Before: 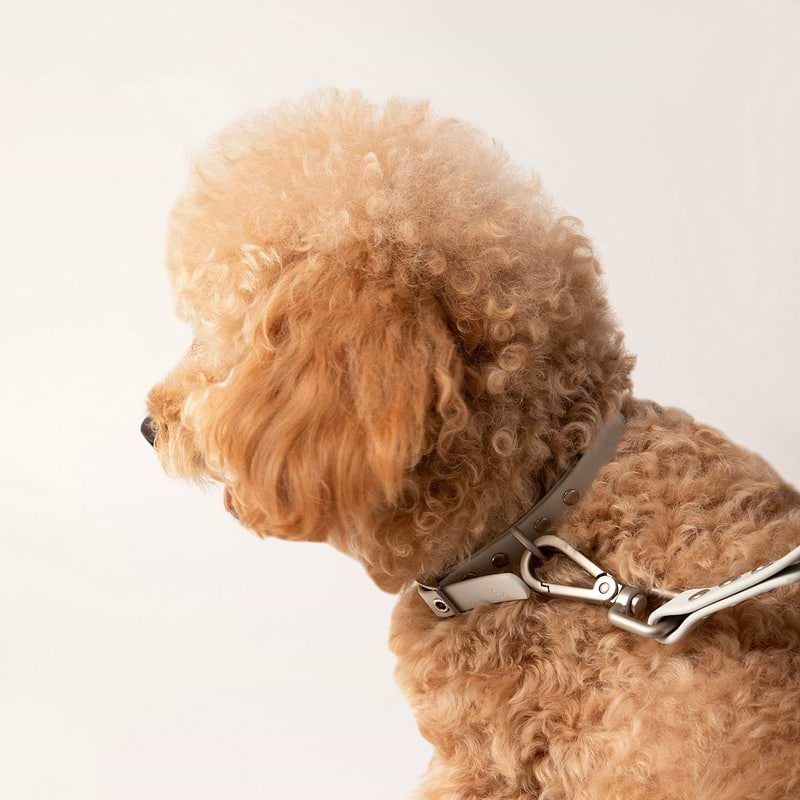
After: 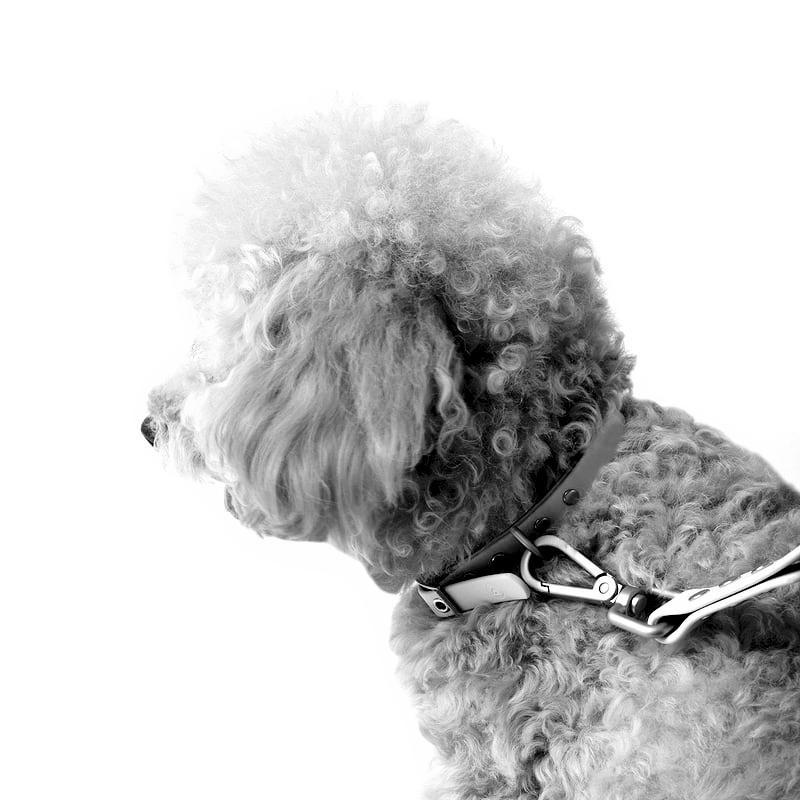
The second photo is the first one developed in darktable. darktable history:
monochrome: a 16.01, b -2.65, highlights 0.52
exposure: black level correction 0.04, exposure 0.5 EV, compensate highlight preservation false
velvia: strength 21.76%
